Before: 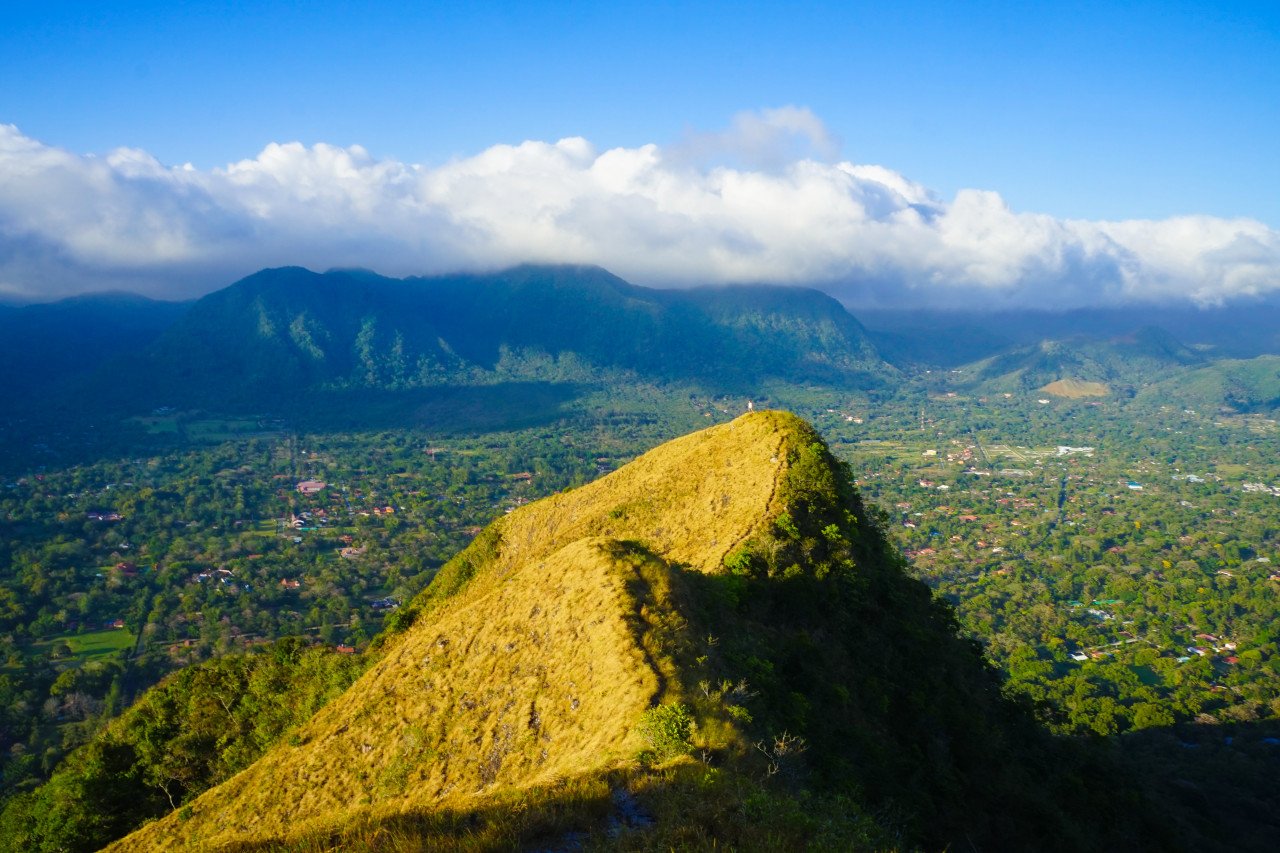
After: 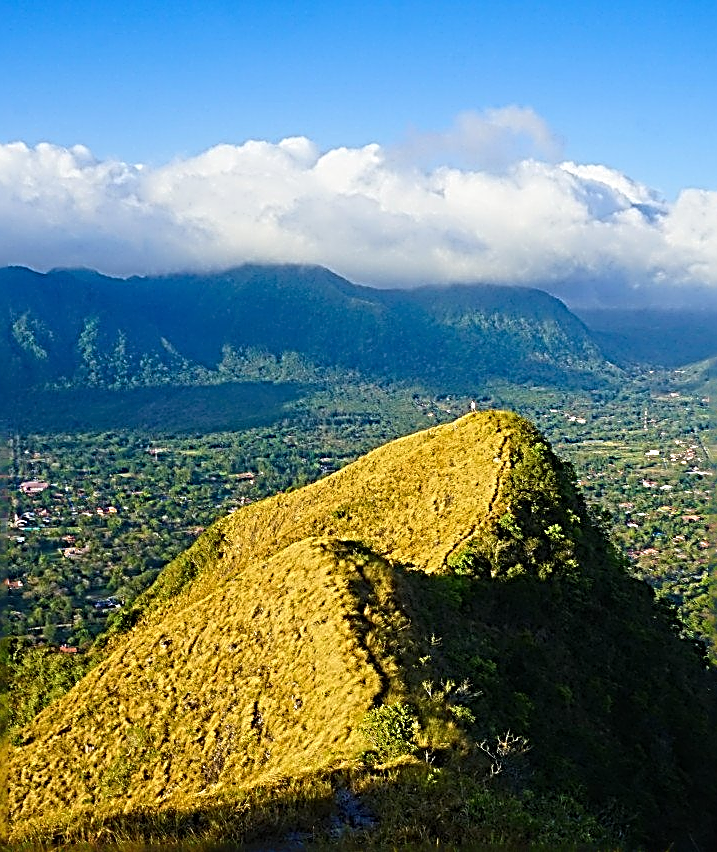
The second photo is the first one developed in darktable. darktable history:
crop: left 21.674%, right 22.086%
sharpen: radius 3.158, amount 1.731
exposure: compensate exposure bias true, compensate highlight preservation false
